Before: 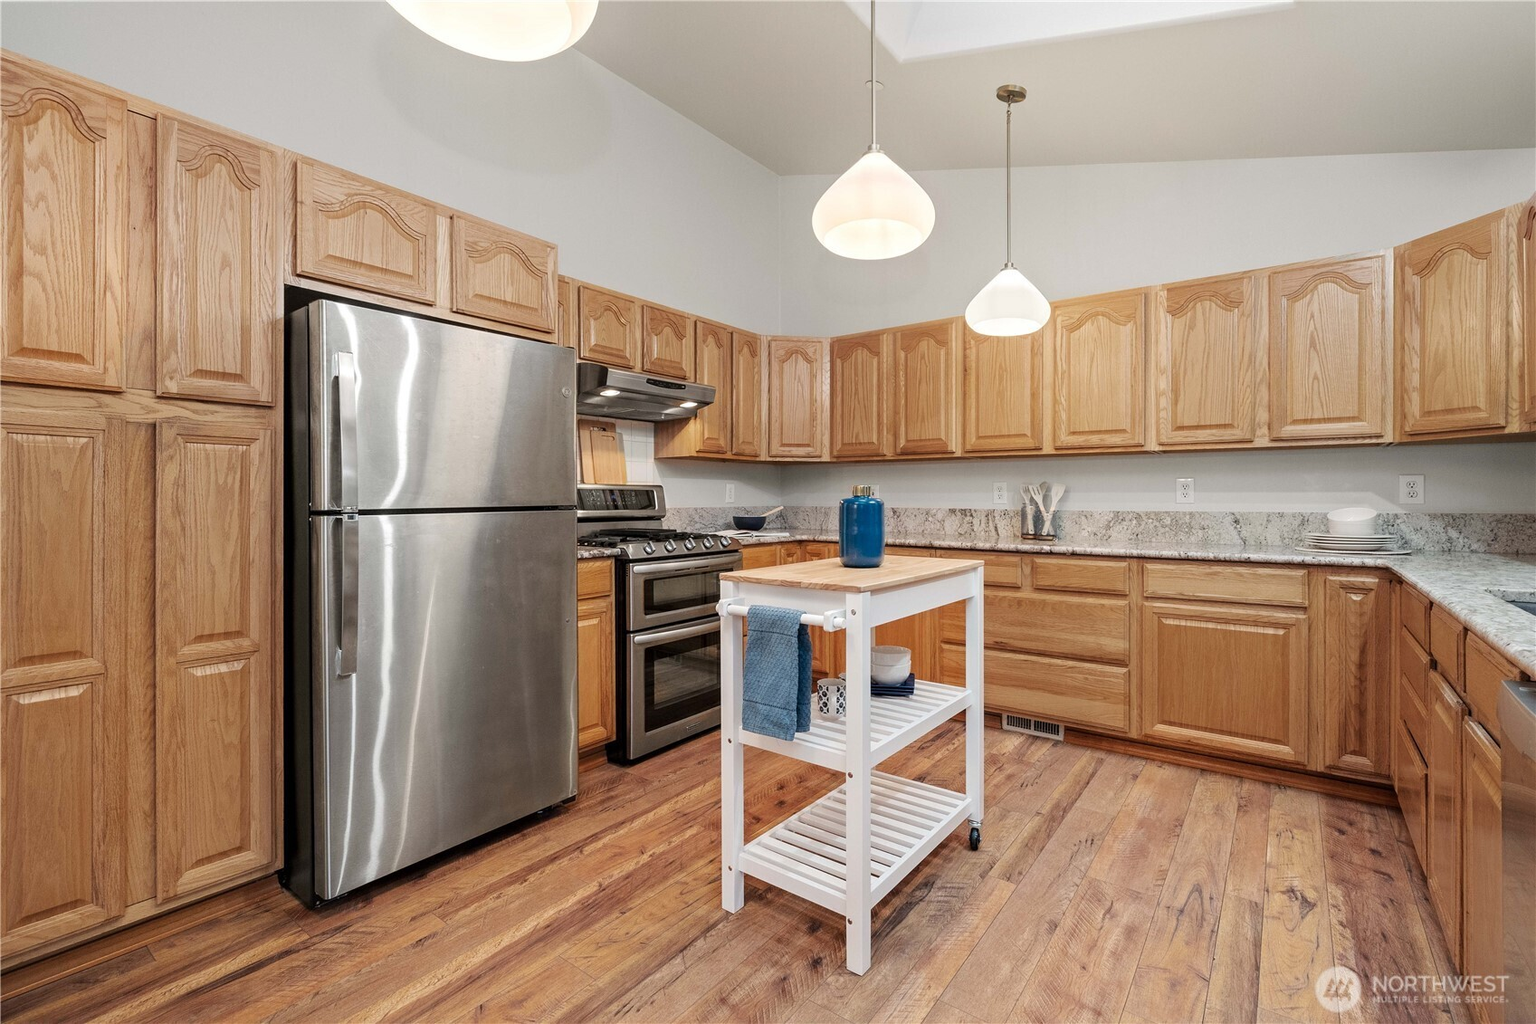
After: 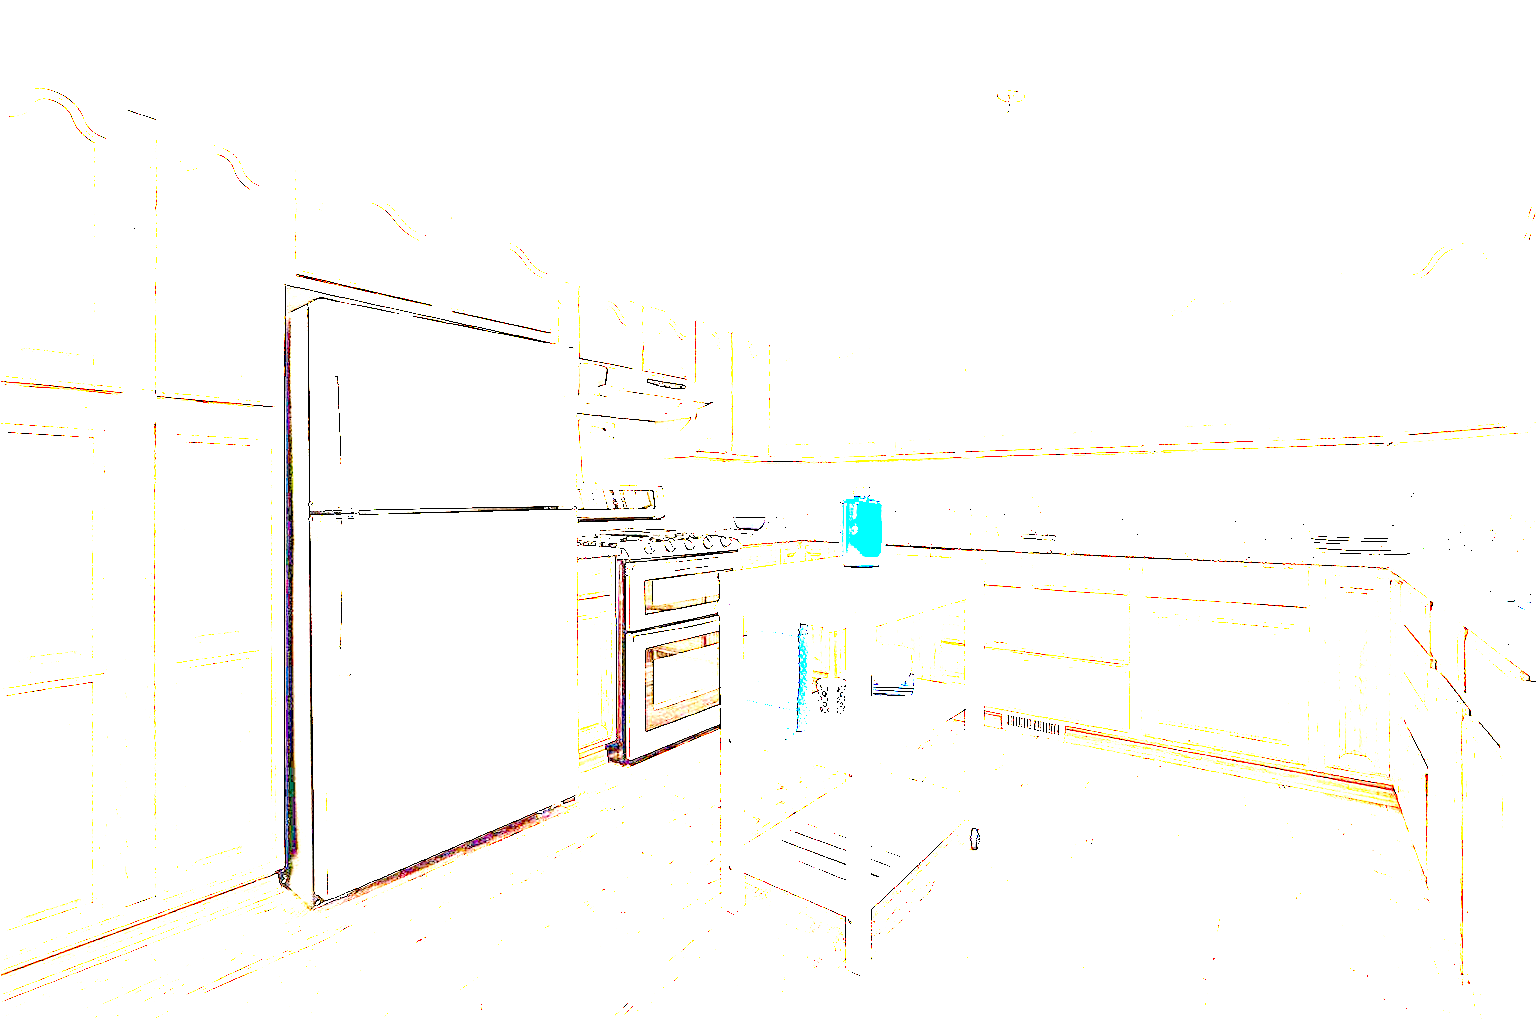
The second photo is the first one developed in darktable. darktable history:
sharpen: on, module defaults
contrast brightness saturation: contrast 0.044, saturation 0.157
exposure: exposure 7.907 EV, compensate exposure bias true, compensate highlight preservation false
